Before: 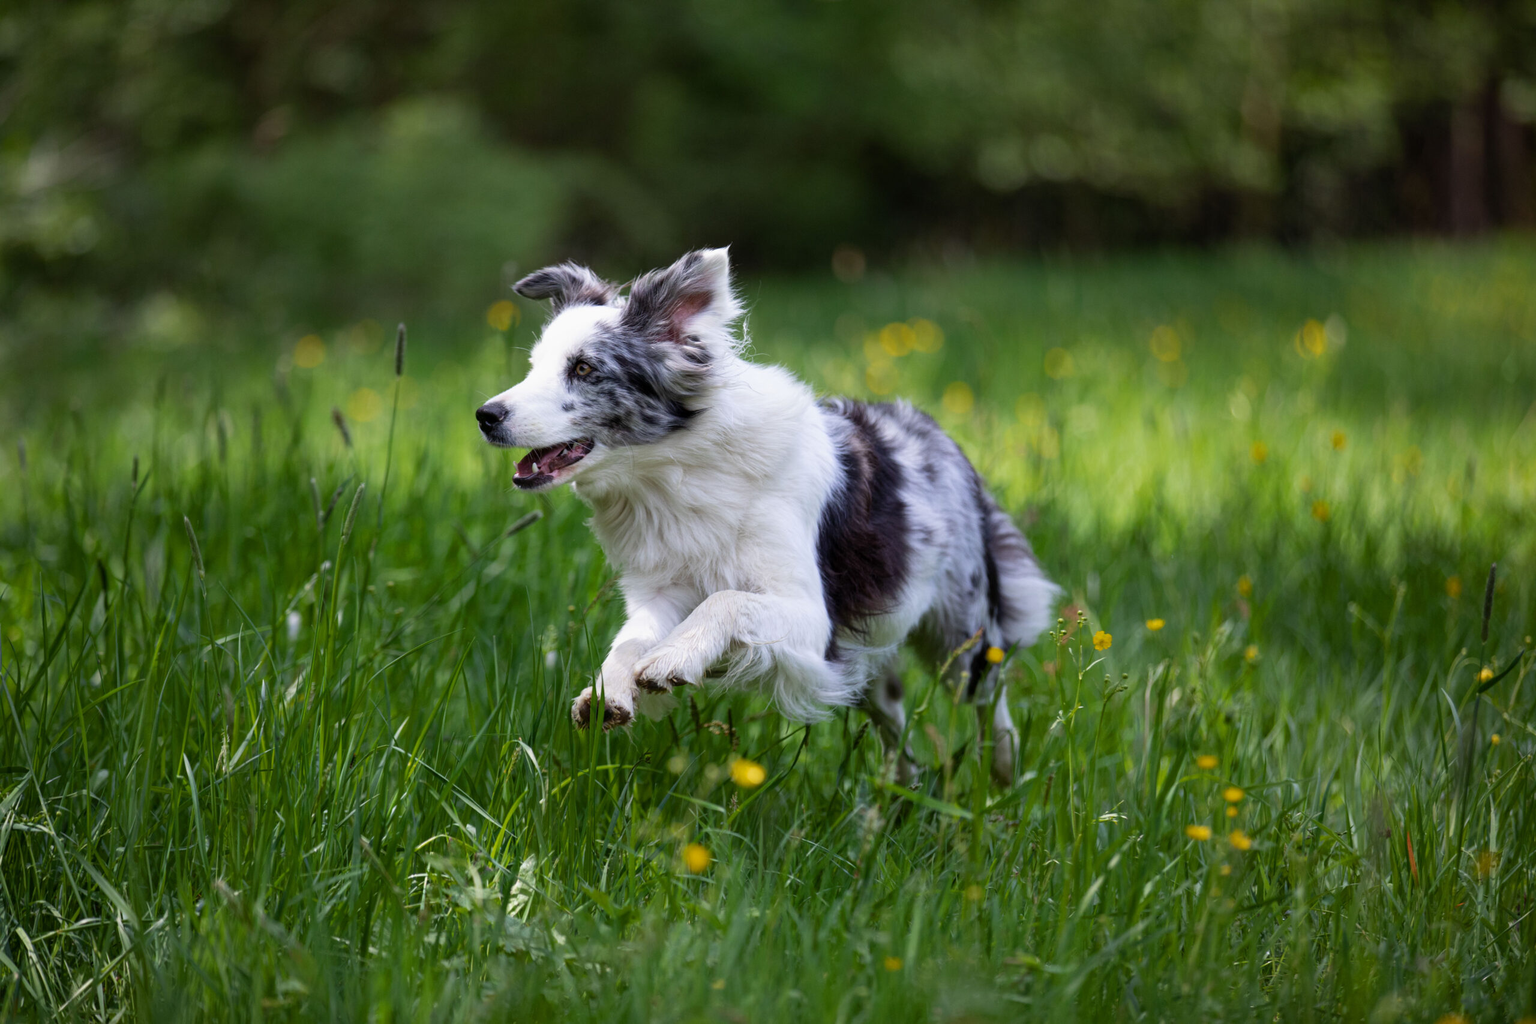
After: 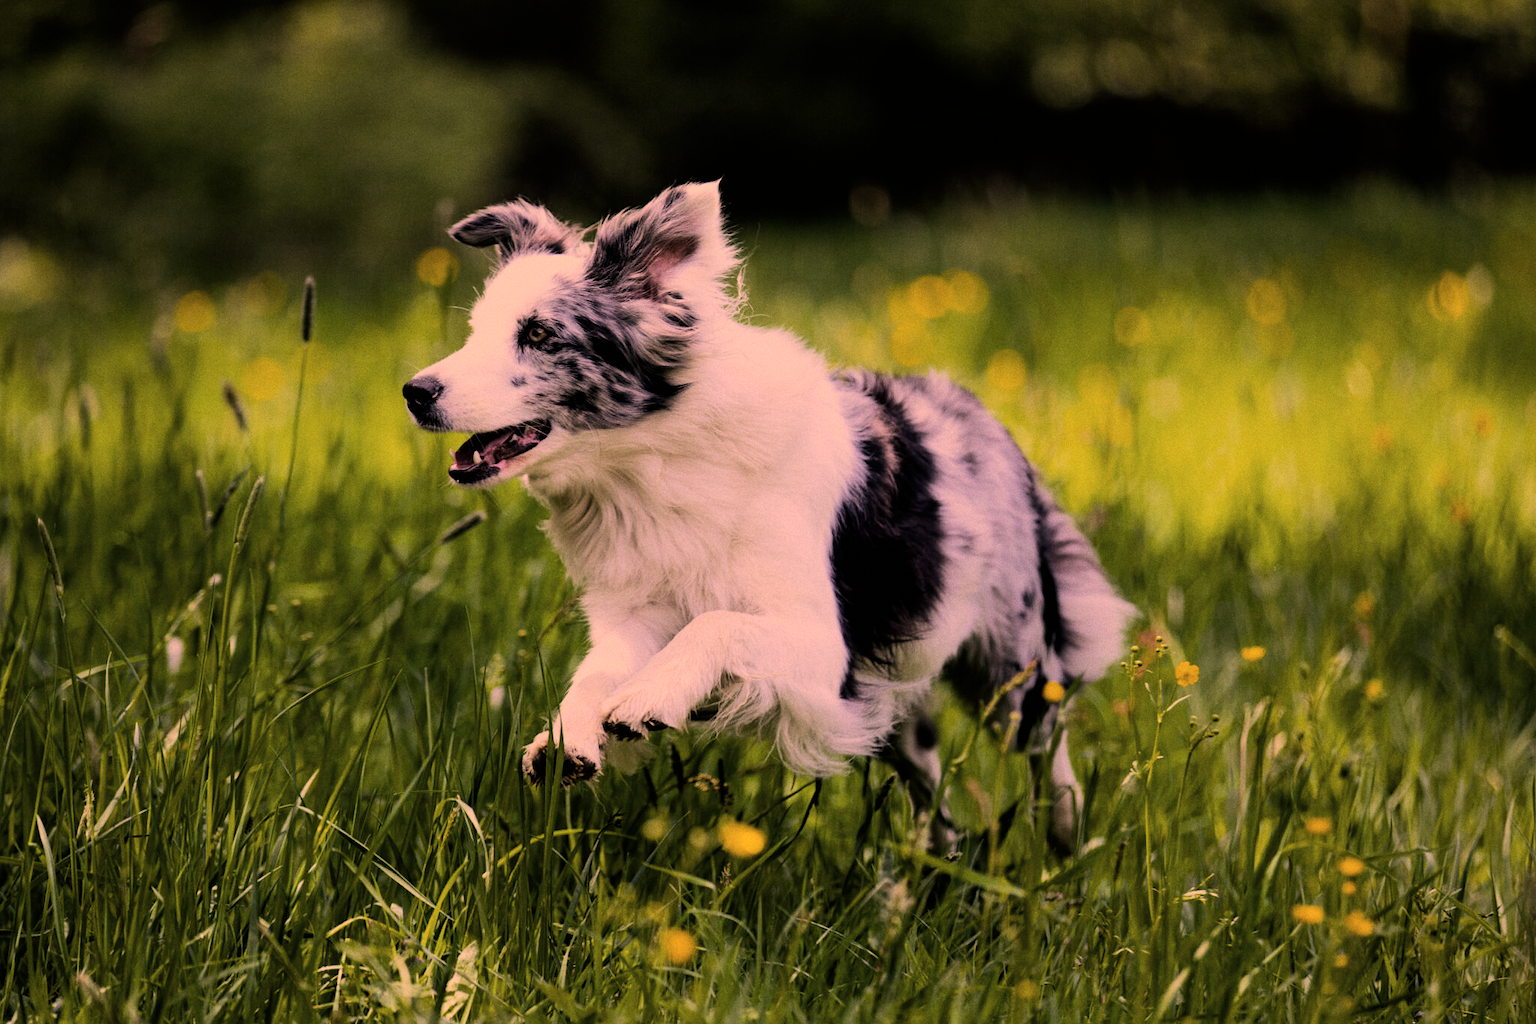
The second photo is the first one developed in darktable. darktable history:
filmic rgb: black relative exposure -6.15 EV, white relative exposure 6.96 EV, hardness 2.23, color science v6 (2022)
color correction: highlights a* 40, highlights b* 40, saturation 0.69
crop and rotate: left 10.071%, top 10.071%, right 10.02%, bottom 10.02%
tone equalizer: -8 EV -0.75 EV, -7 EV -0.7 EV, -6 EV -0.6 EV, -5 EV -0.4 EV, -3 EV 0.4 EV, -2 EV 0.6 EV, -1 EV 0.7 EV, +0 EV 0.75 EV, edges refinement/feathering 500, mask exposure compensation -1.57 EV, preserve details no
grain: coarseness 7.08 ISO, strength 21.67%, mid-tones bias 59.58%
color balance rgb: perceptual saturation grading › global saturation 25%, global vibrance 20%
